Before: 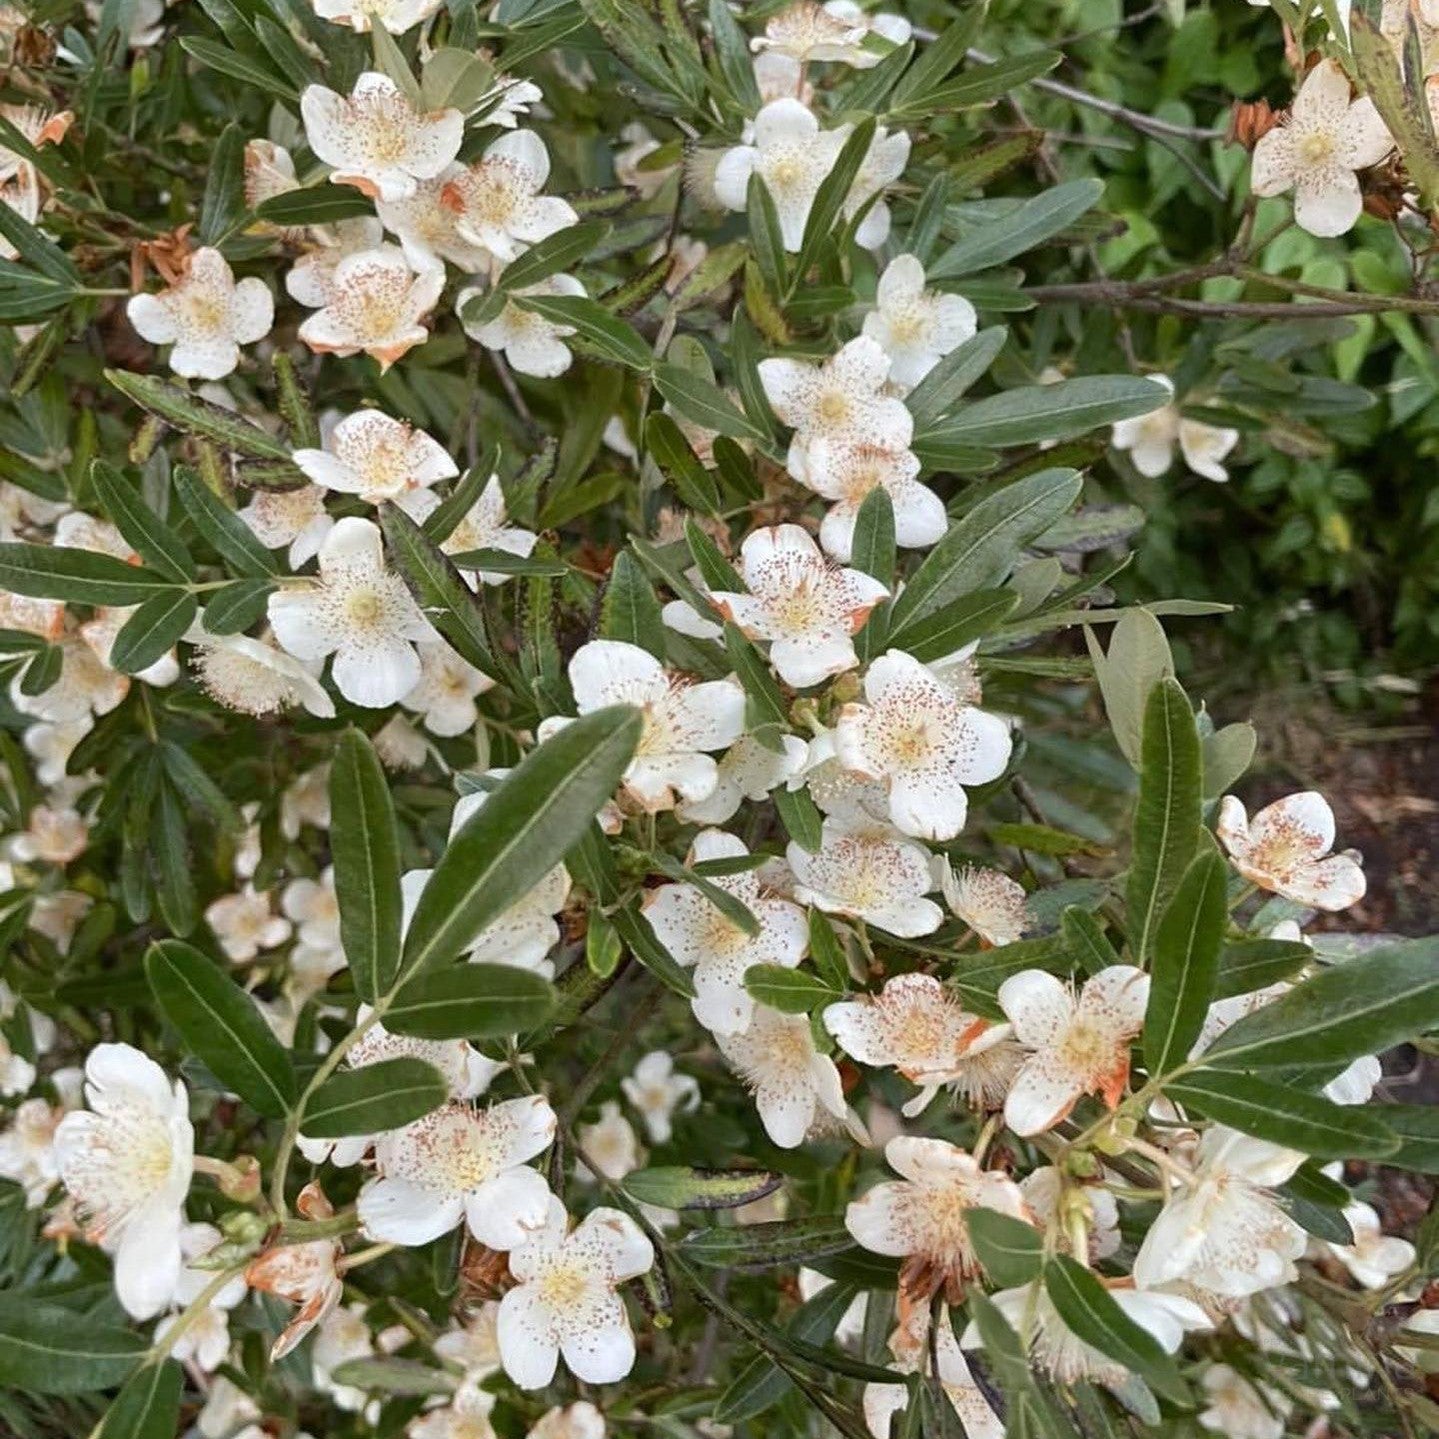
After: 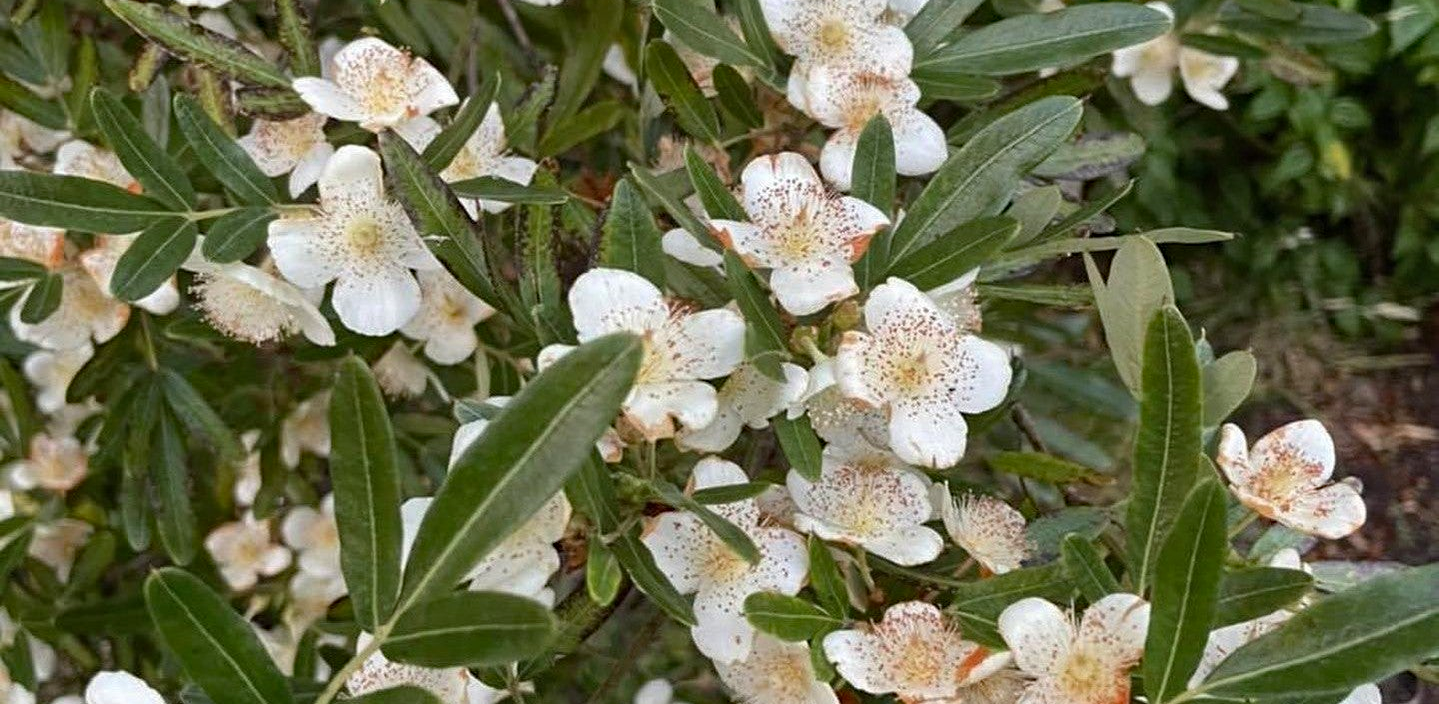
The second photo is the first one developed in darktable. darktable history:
shadows and highlights: shadows 24.18, highlights -77.61, soften with gaussian
crop and rotate: top 25.912%, bottom 25.148%
haze removal: adaptive false
